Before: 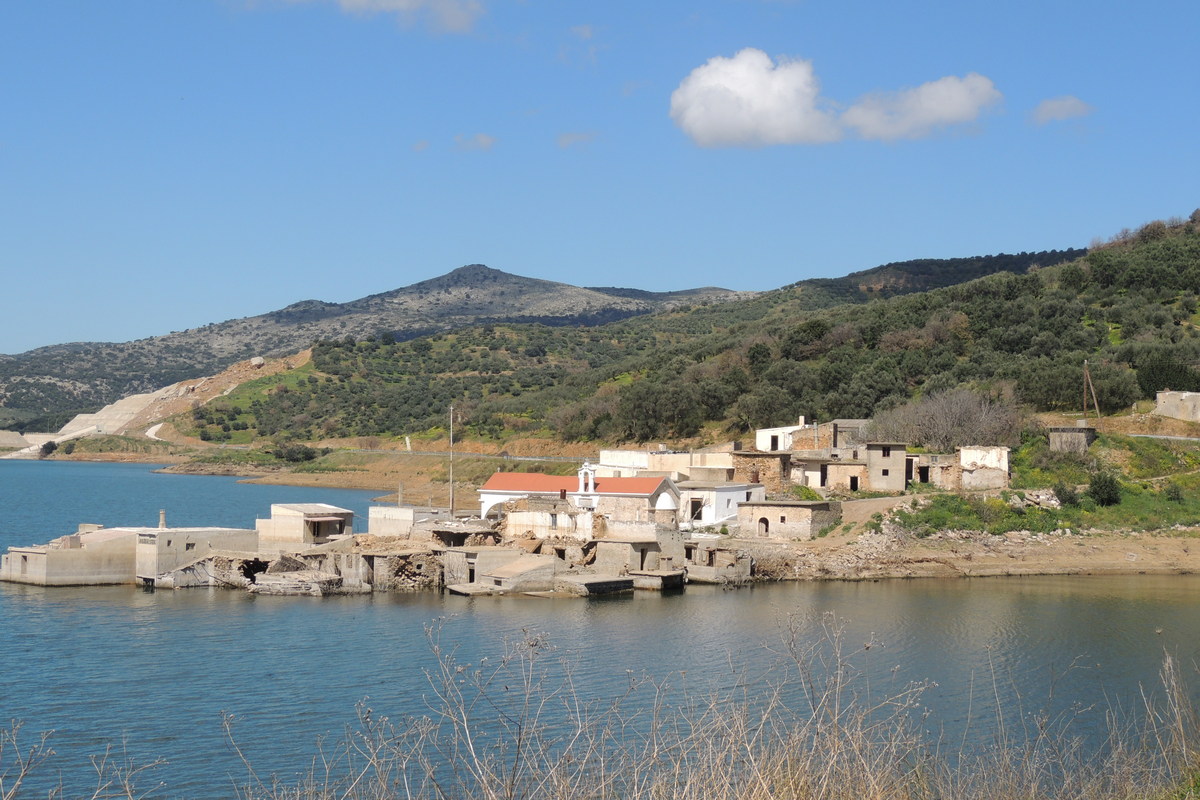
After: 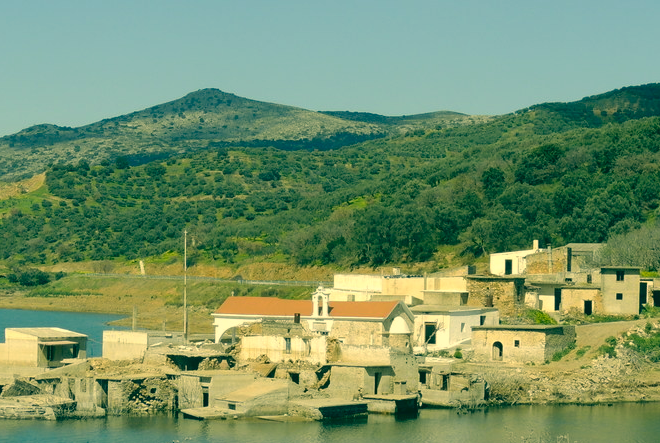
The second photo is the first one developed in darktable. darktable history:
crop and rotate: left 22.201%, top 22.033%, right 22.785%, bottom 22.561%
color correction: highlights a* 1.92, highlights b* 34.45, shadows a* -36.72, shadows b* -6.26
